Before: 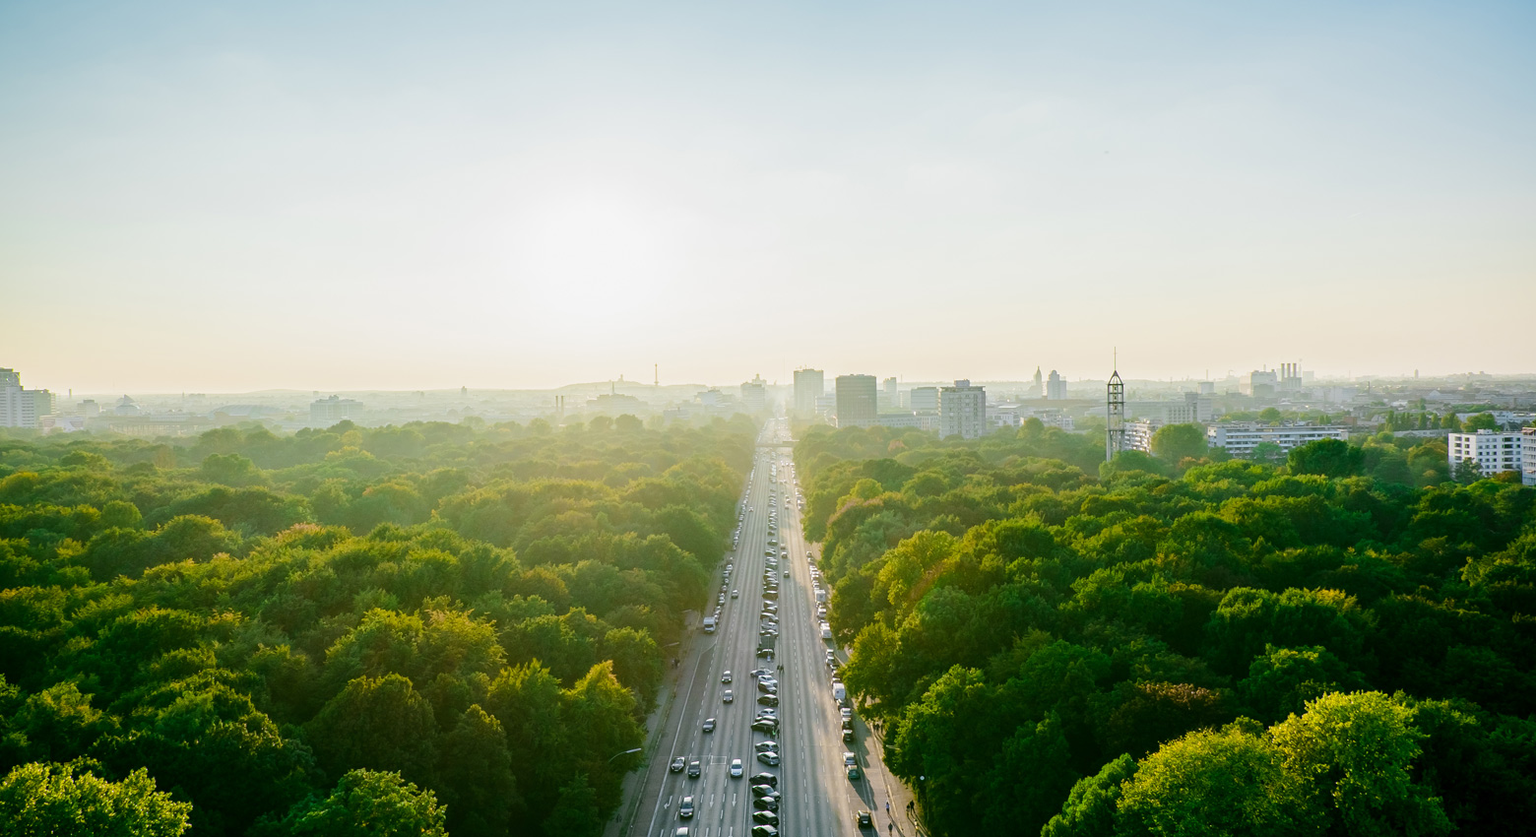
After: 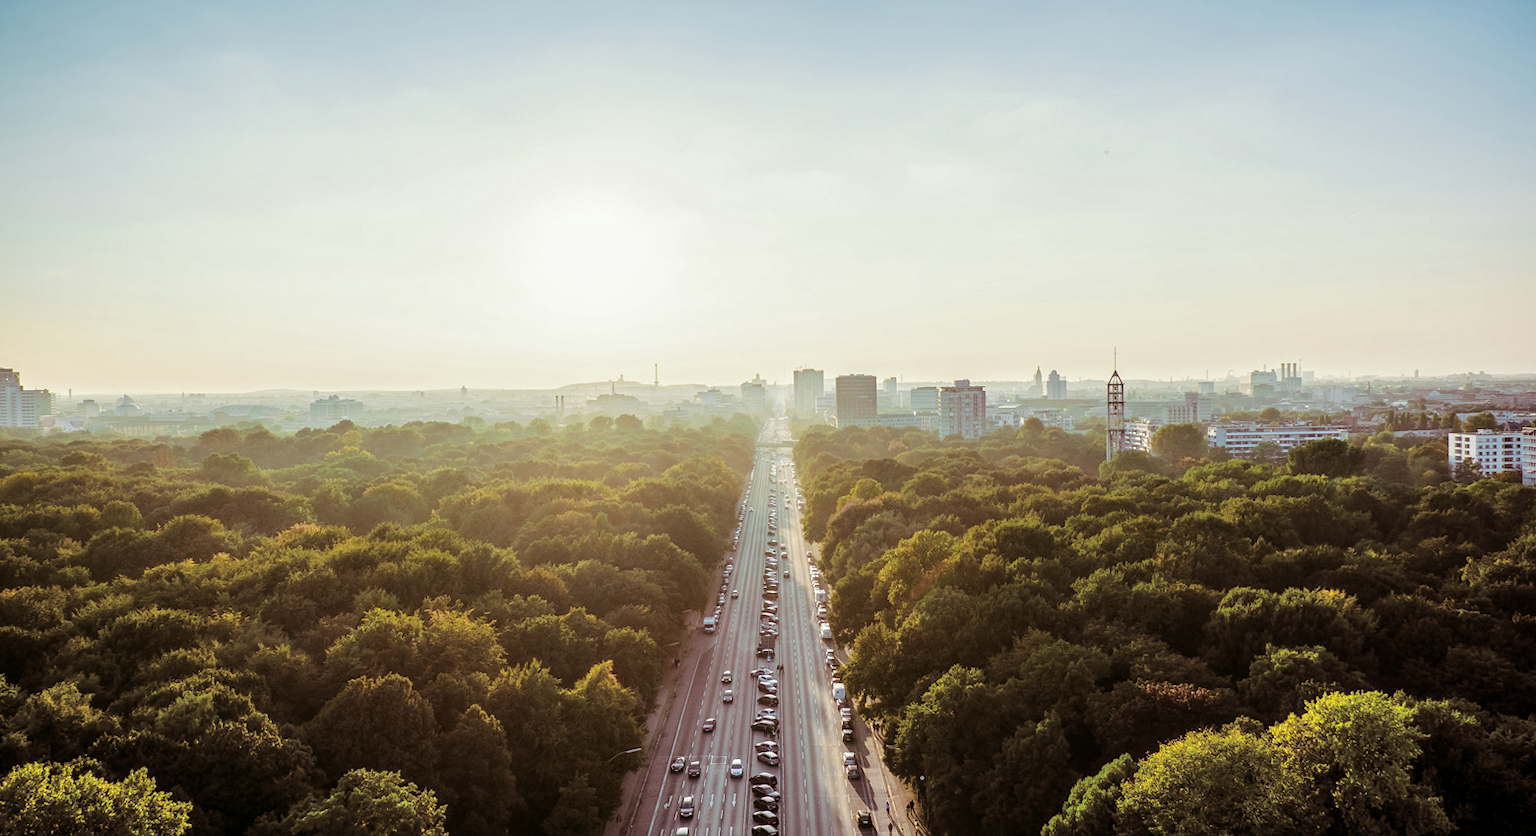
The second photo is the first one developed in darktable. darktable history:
local contrast: on, module defaults
split-toning: on, module defaults
shadows and highlights: shadows 29.61, highlights -30.47, low approximation 0.01, soften with gaussian
